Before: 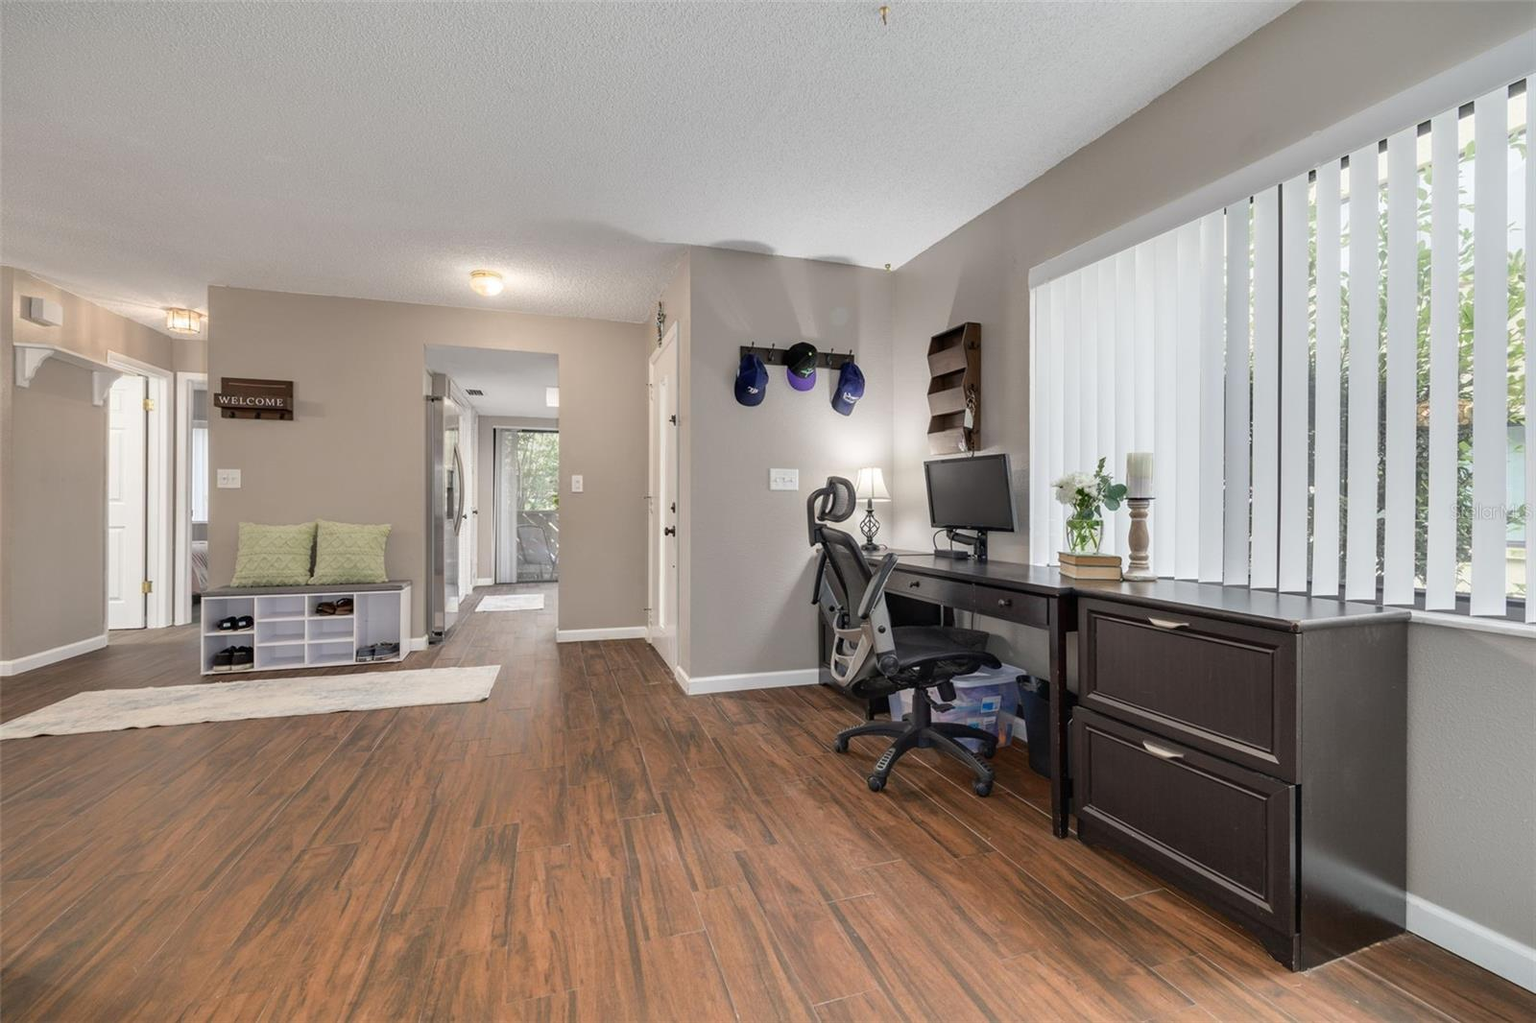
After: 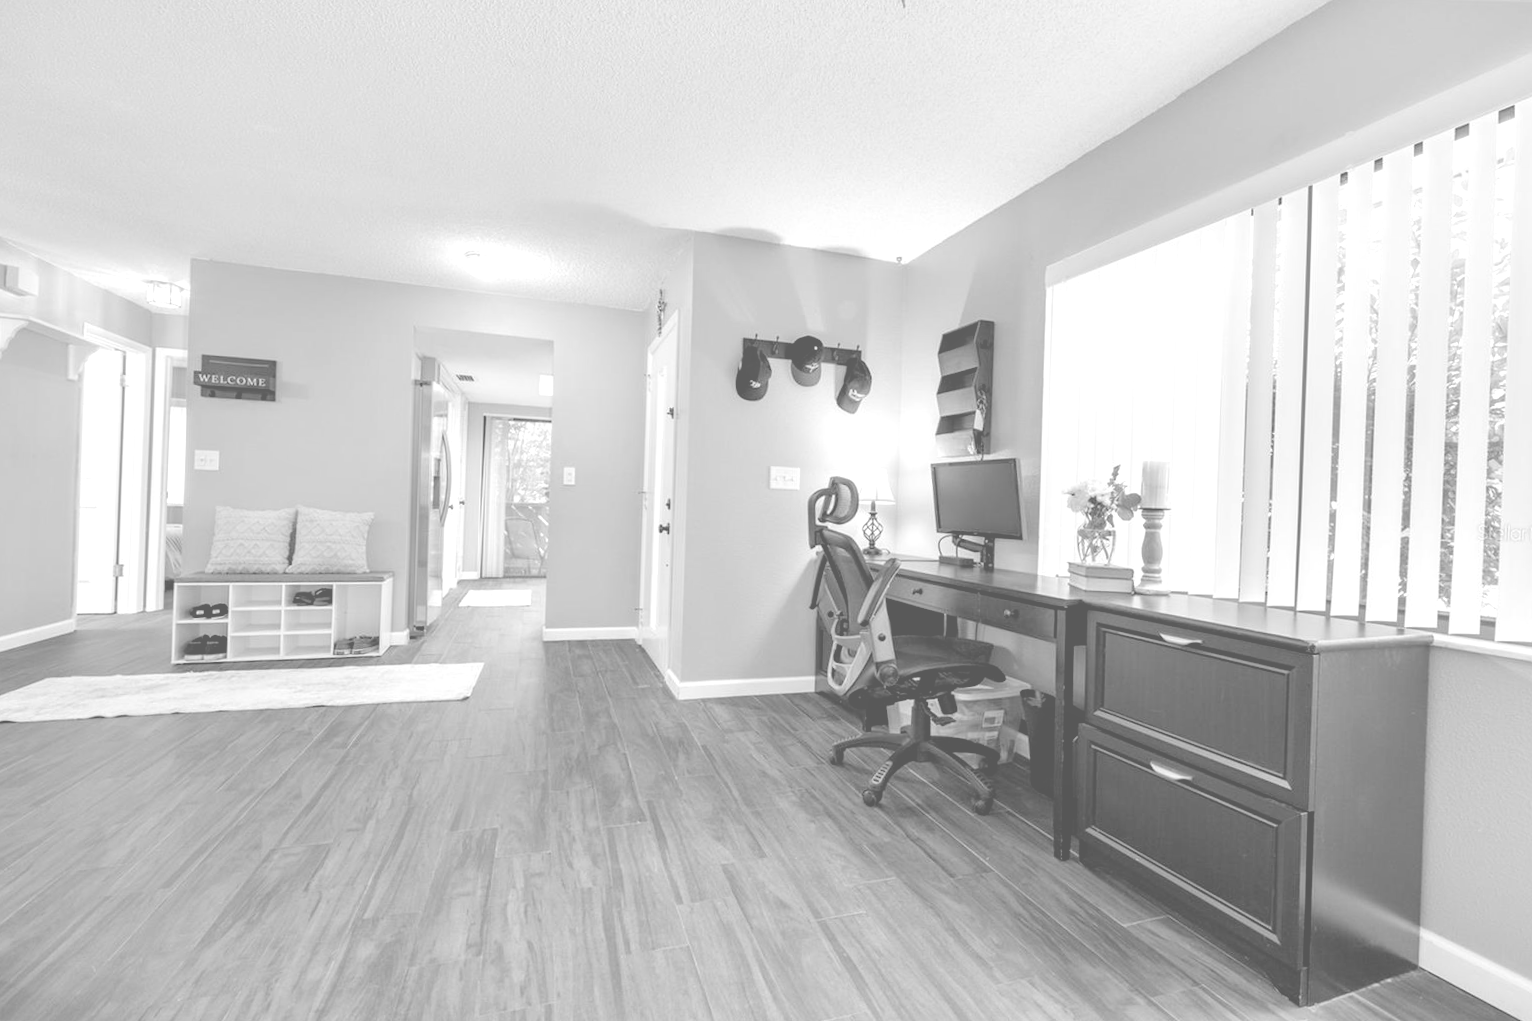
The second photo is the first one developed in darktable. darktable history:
colorize: hue 34.49°, saturation 35.33%, source mix 100%, lightness 55%, version 1
exposure: black level correction 0.009, exposure -0.637 EV, compensate highlight preservation false
monochrome: on, module defaults
local contrast: highlights 68%, shadows 68%, detail 82%, midtone range 0.325
crop and rotate: angle -1.69°
shadows and highlights: shadows 12, white point adjustment 1.2, soften with gaussian
color calibration: illuminant as shot in camera, x 0.363, y 0.385, temperature 4528.04 K
